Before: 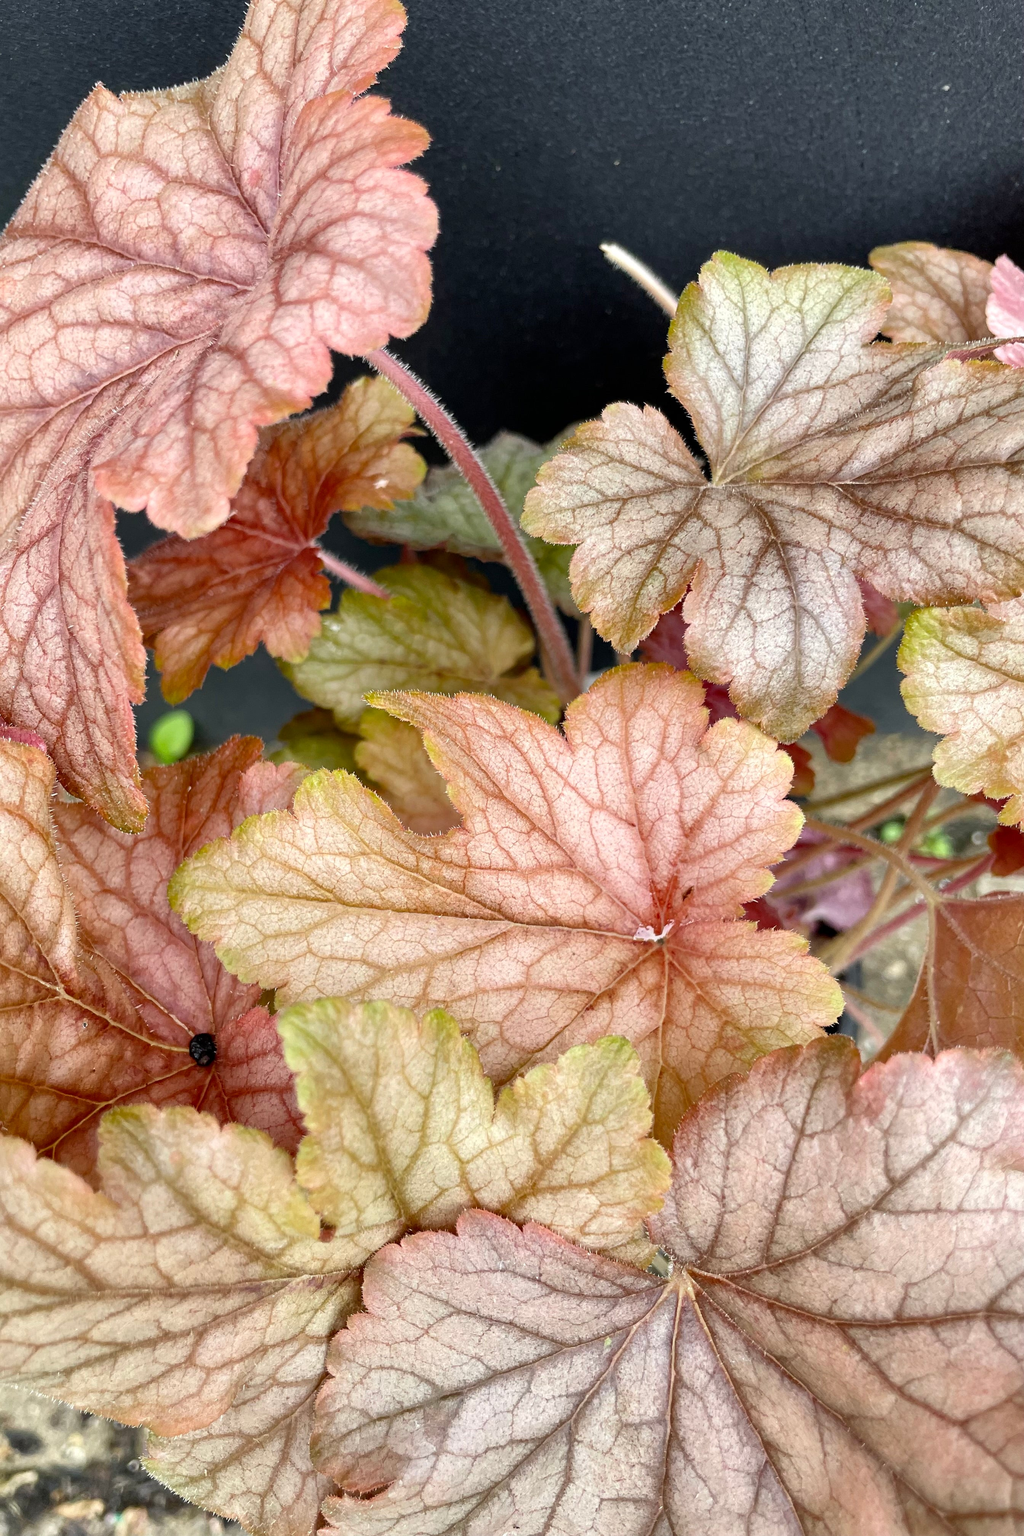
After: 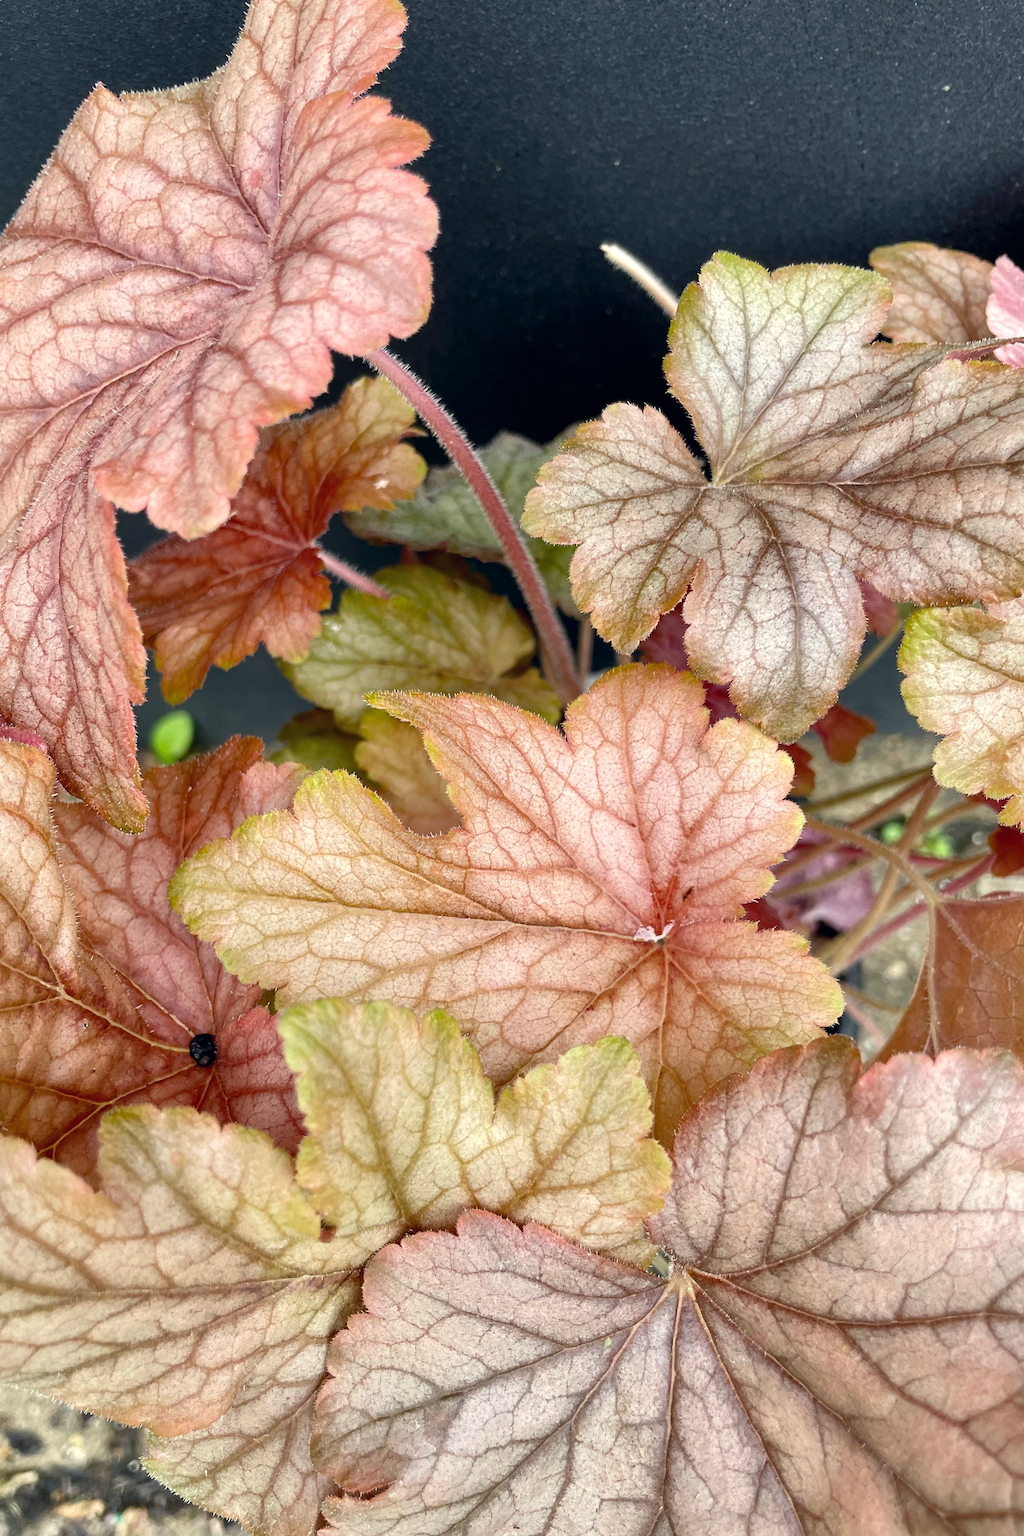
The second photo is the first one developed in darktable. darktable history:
color correction: highlights a* 0.308, highlights b* 2.68, shadows a* -1.38, shadows b* -3.99
